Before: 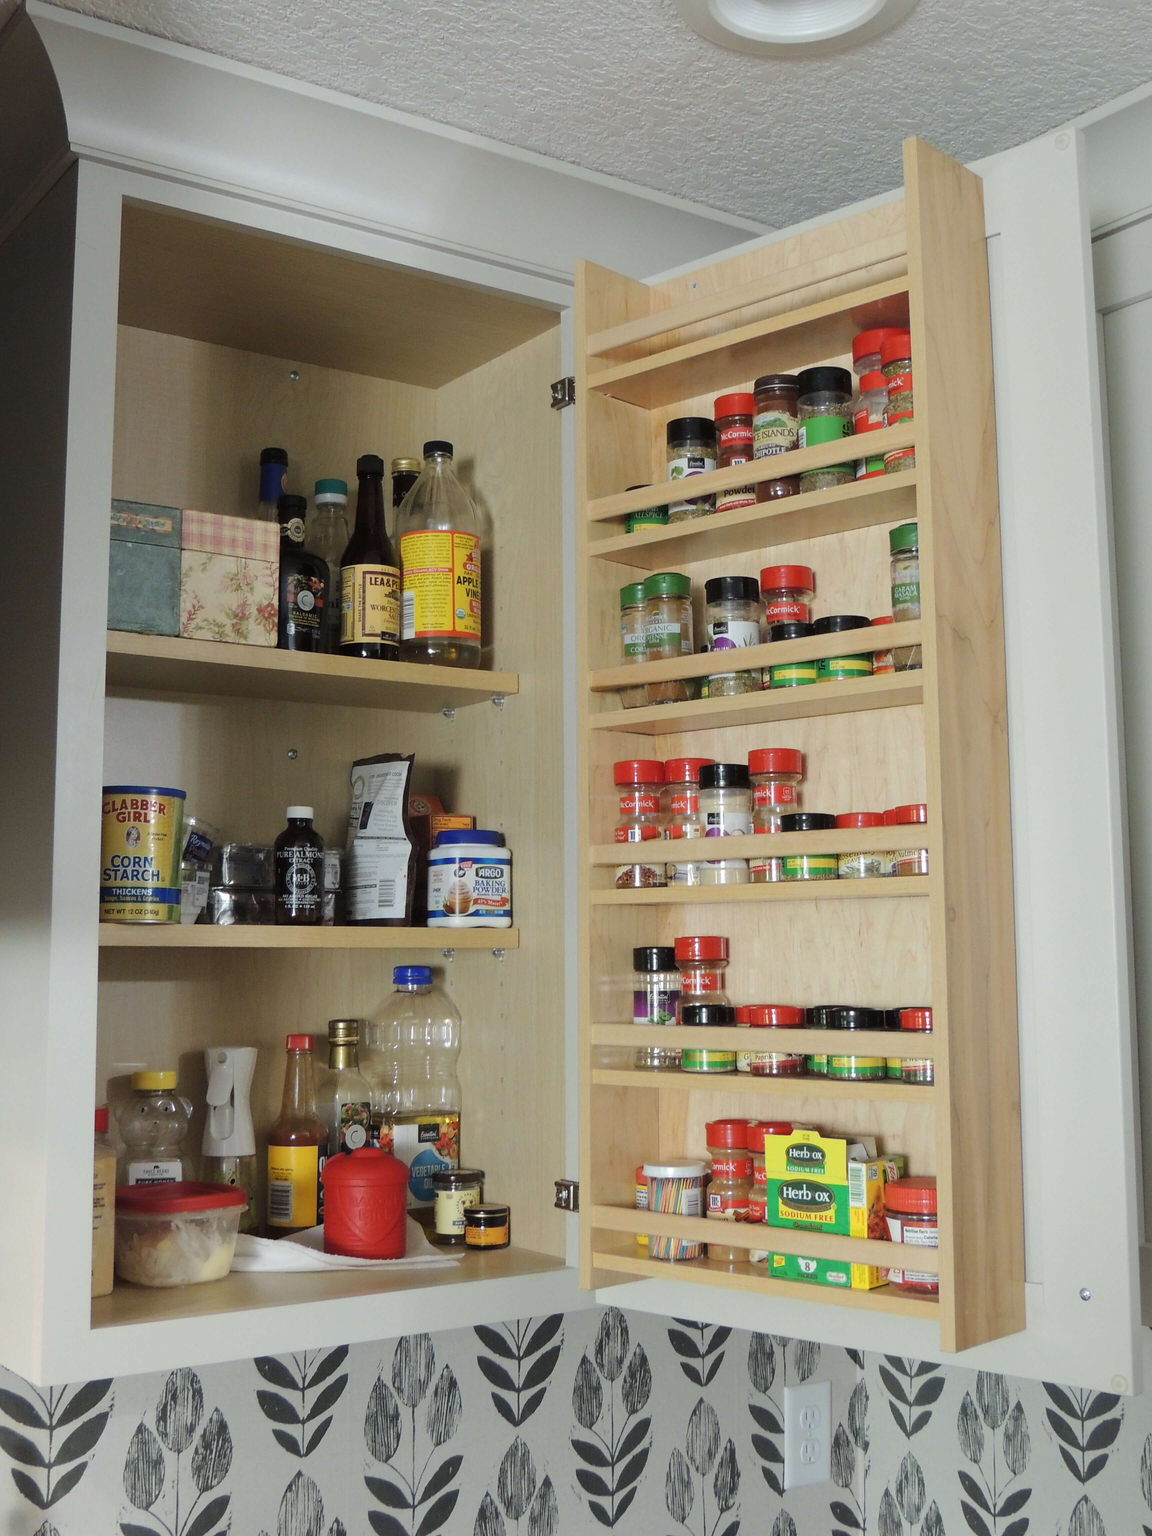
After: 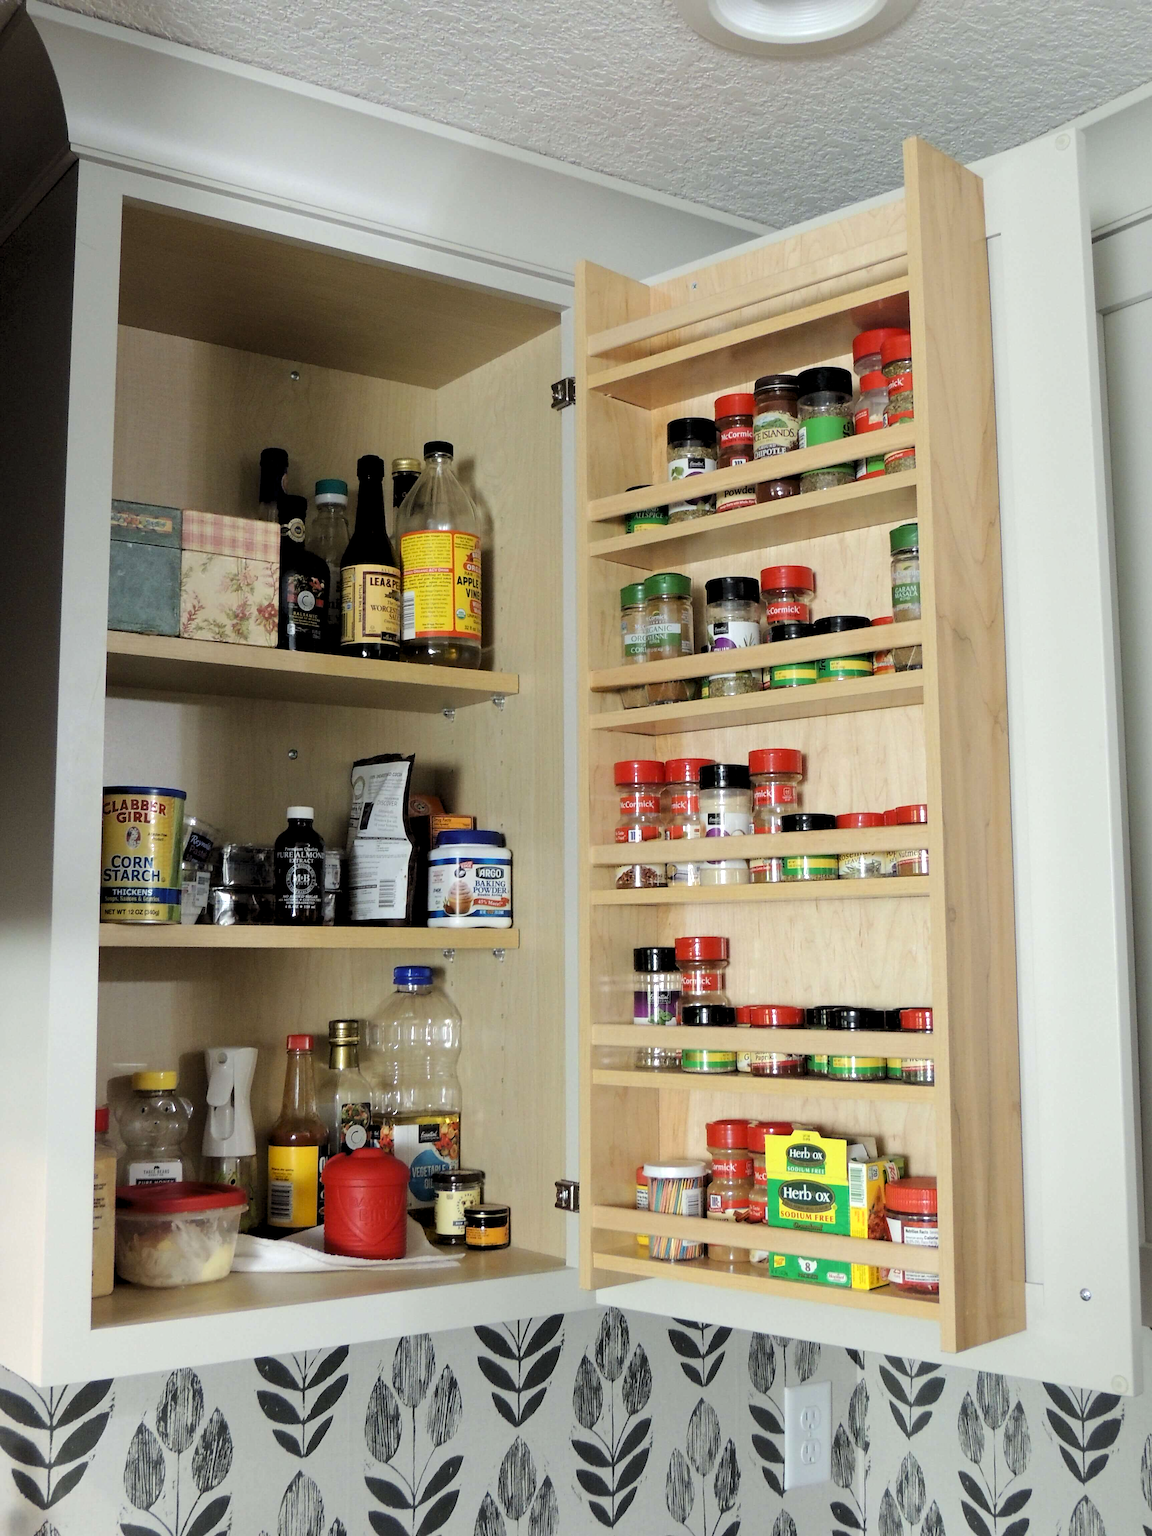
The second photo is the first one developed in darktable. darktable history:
levels: levels [0.062, 0.494, 0.925]
exposure: black level correction 0.008, exposure 0.096 EV, compensate highlight preservation false
